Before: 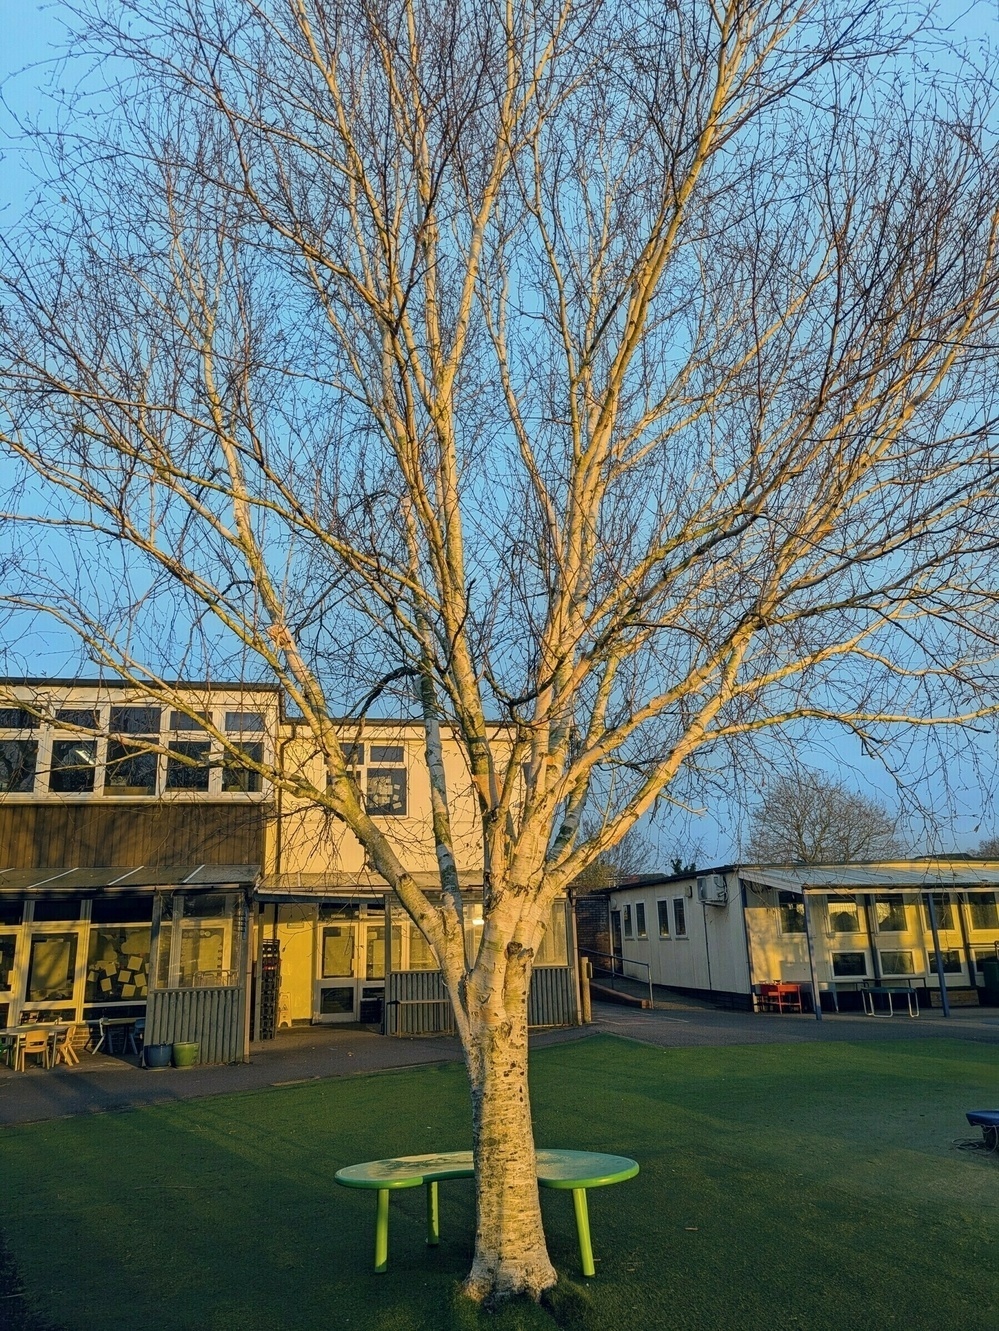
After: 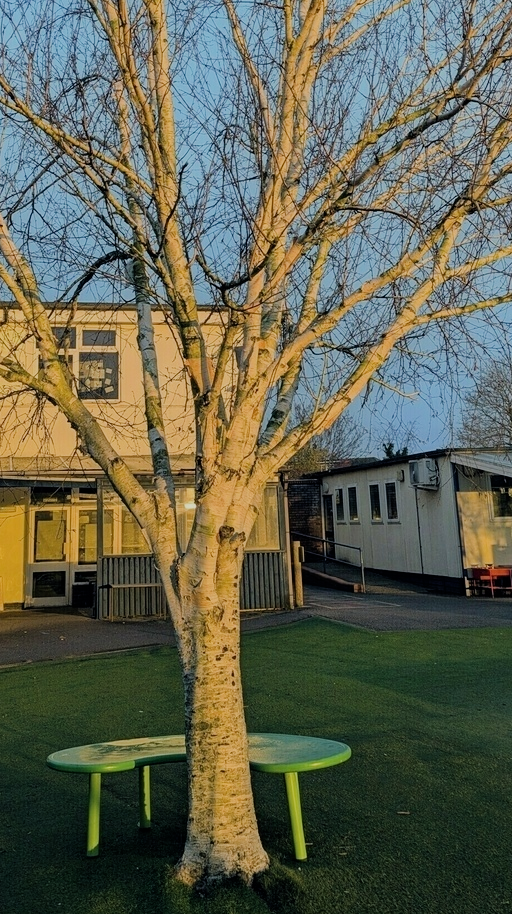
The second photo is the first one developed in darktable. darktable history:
crop and rotate: left 28.835%, top 31.278%, right 19.856%
filmic rgb: black relative exposure -7.65 EV, white relative exposure 4.56 EV, hardness 3.61
